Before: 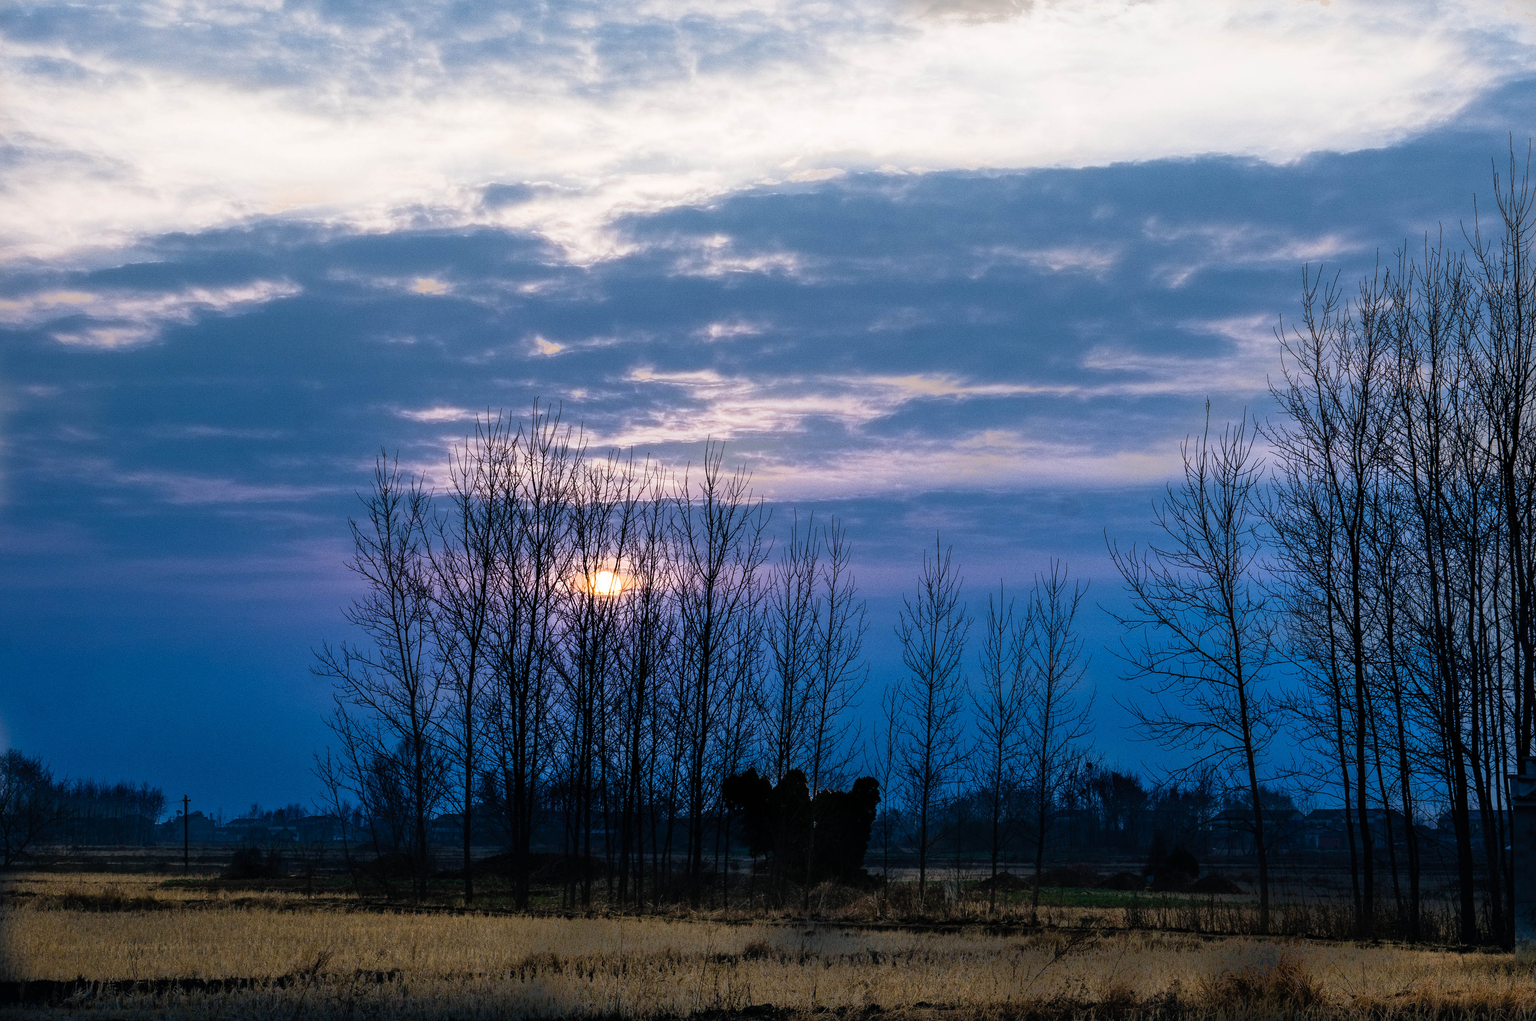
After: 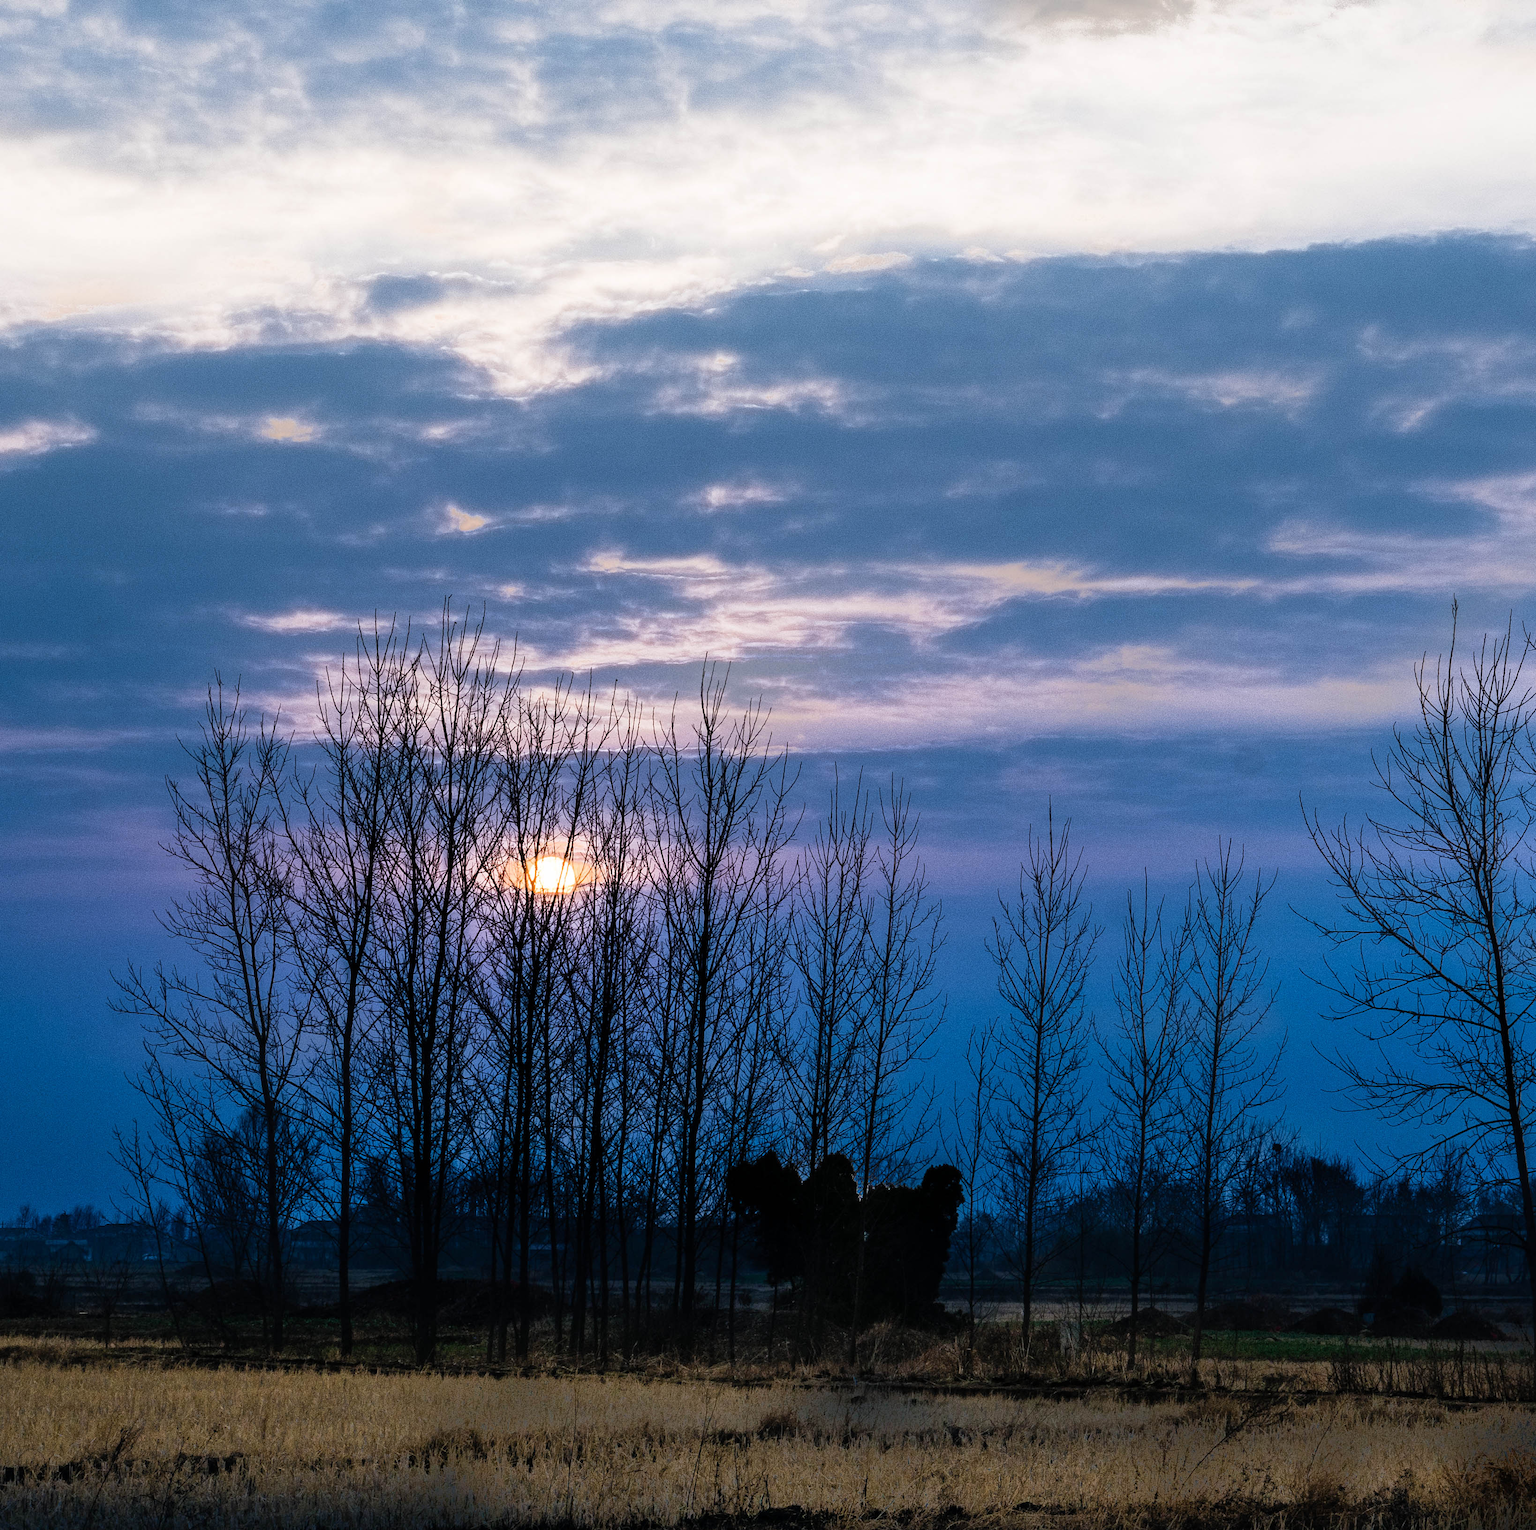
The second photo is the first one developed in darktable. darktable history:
crop and rotate: left 15.517%, right 17.809%
